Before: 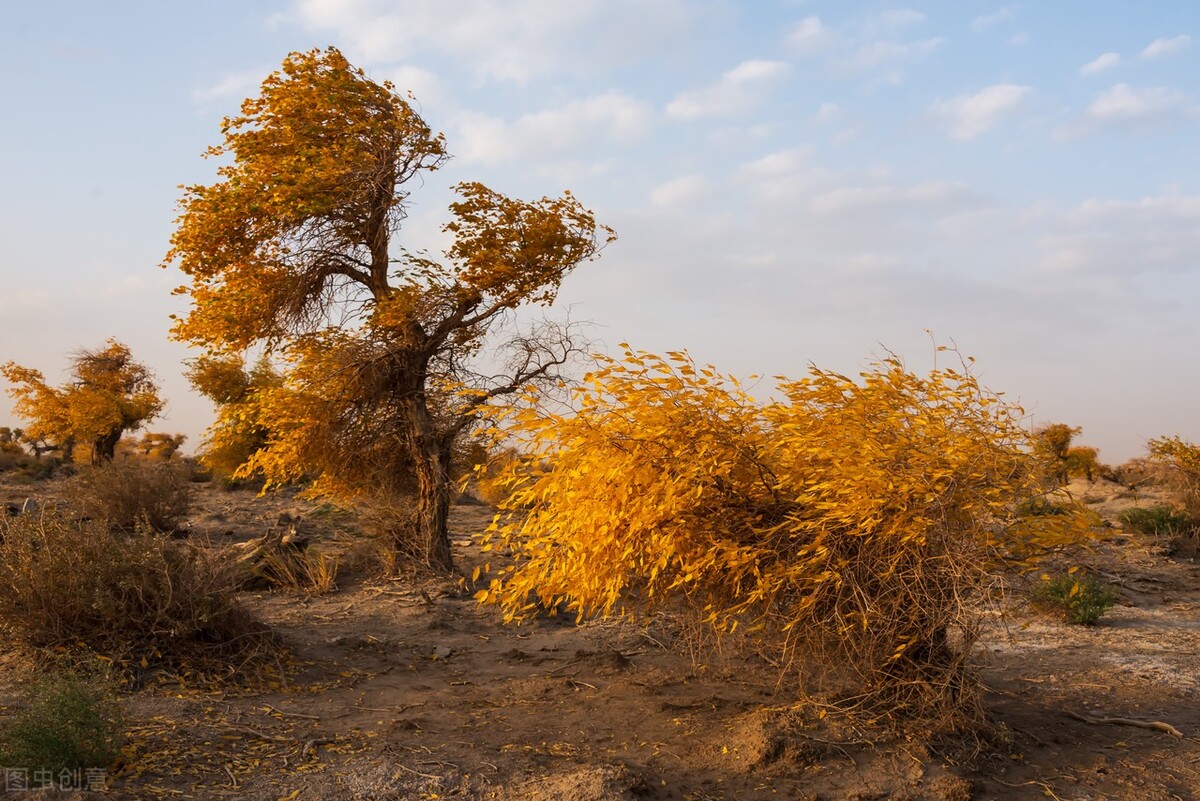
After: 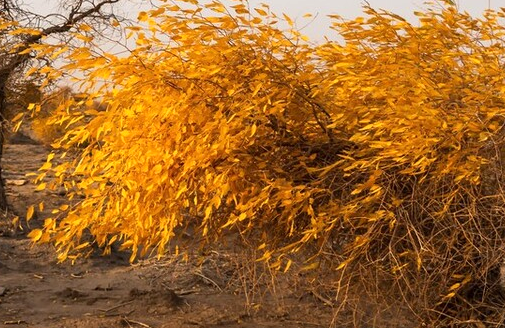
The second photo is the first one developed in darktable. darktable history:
crop: left 37.221%, top 45.169%, right 20.63%, bottom 13.777%
exposure: exposure 0.3 EV, compensate highlight preservation false
